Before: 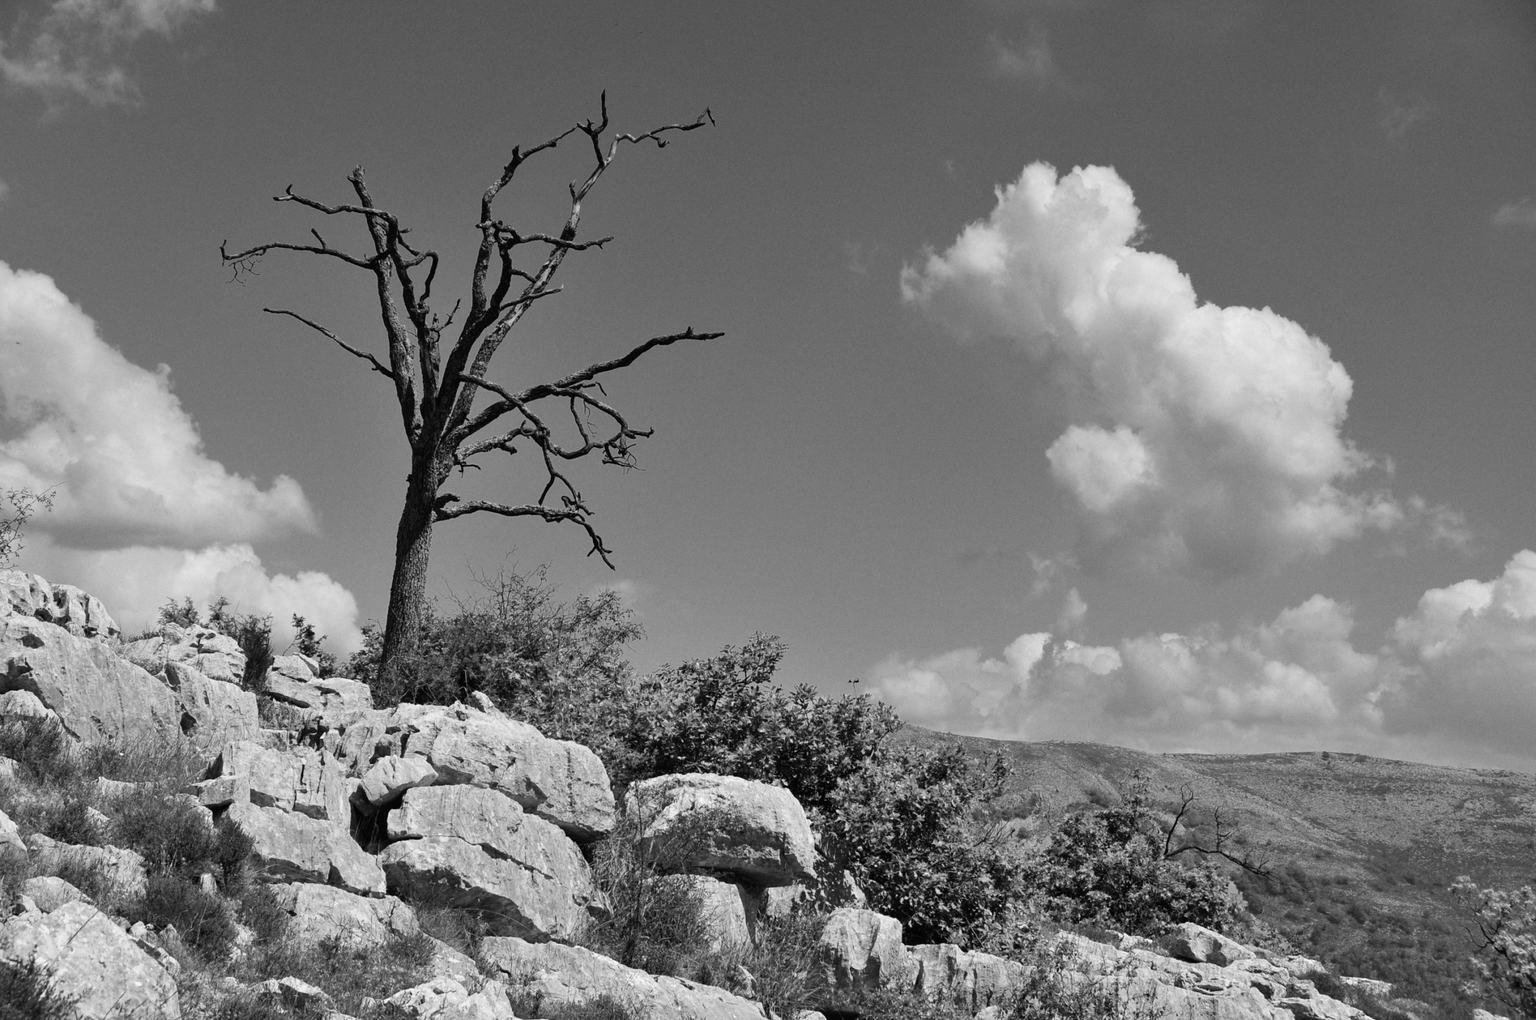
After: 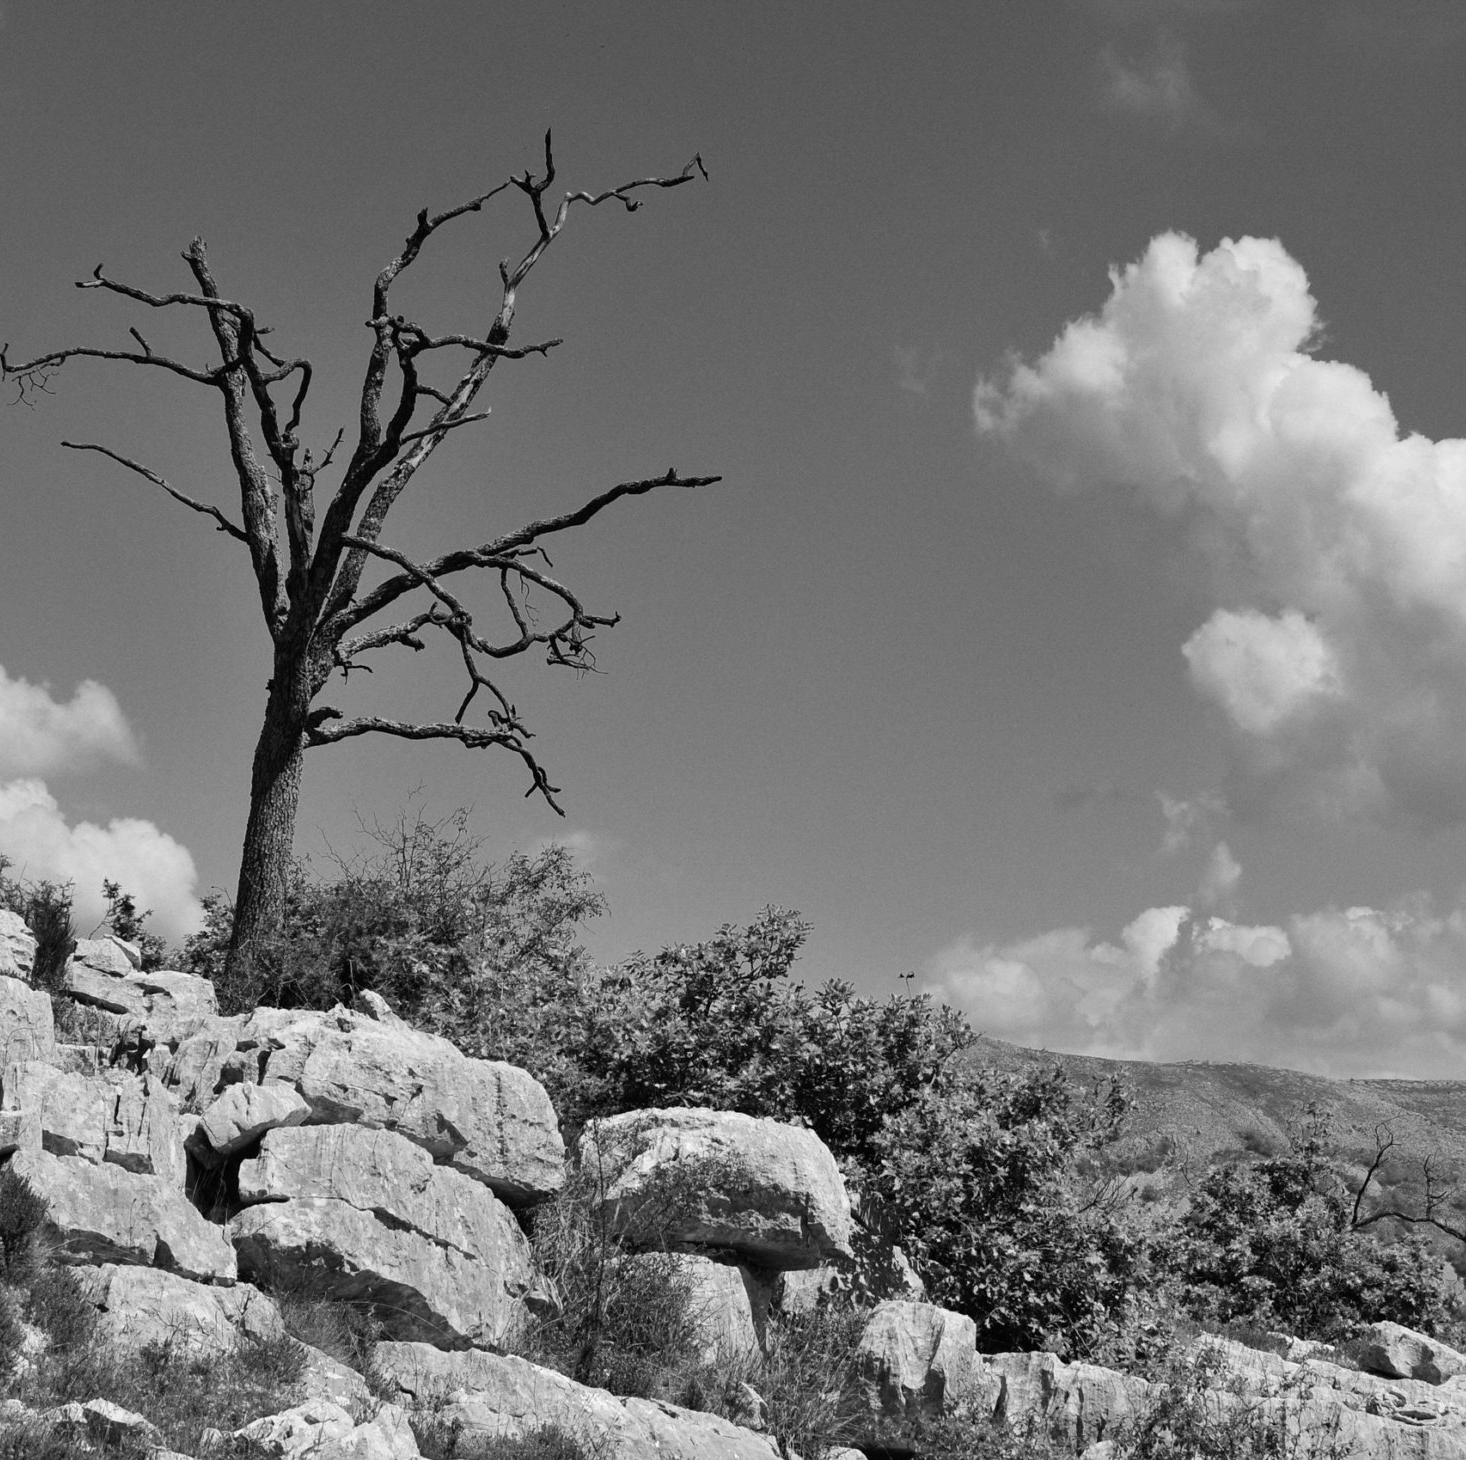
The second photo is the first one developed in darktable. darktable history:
crop and rotate: left 14.385%, right 18.948%
base curve: preserve colors none
